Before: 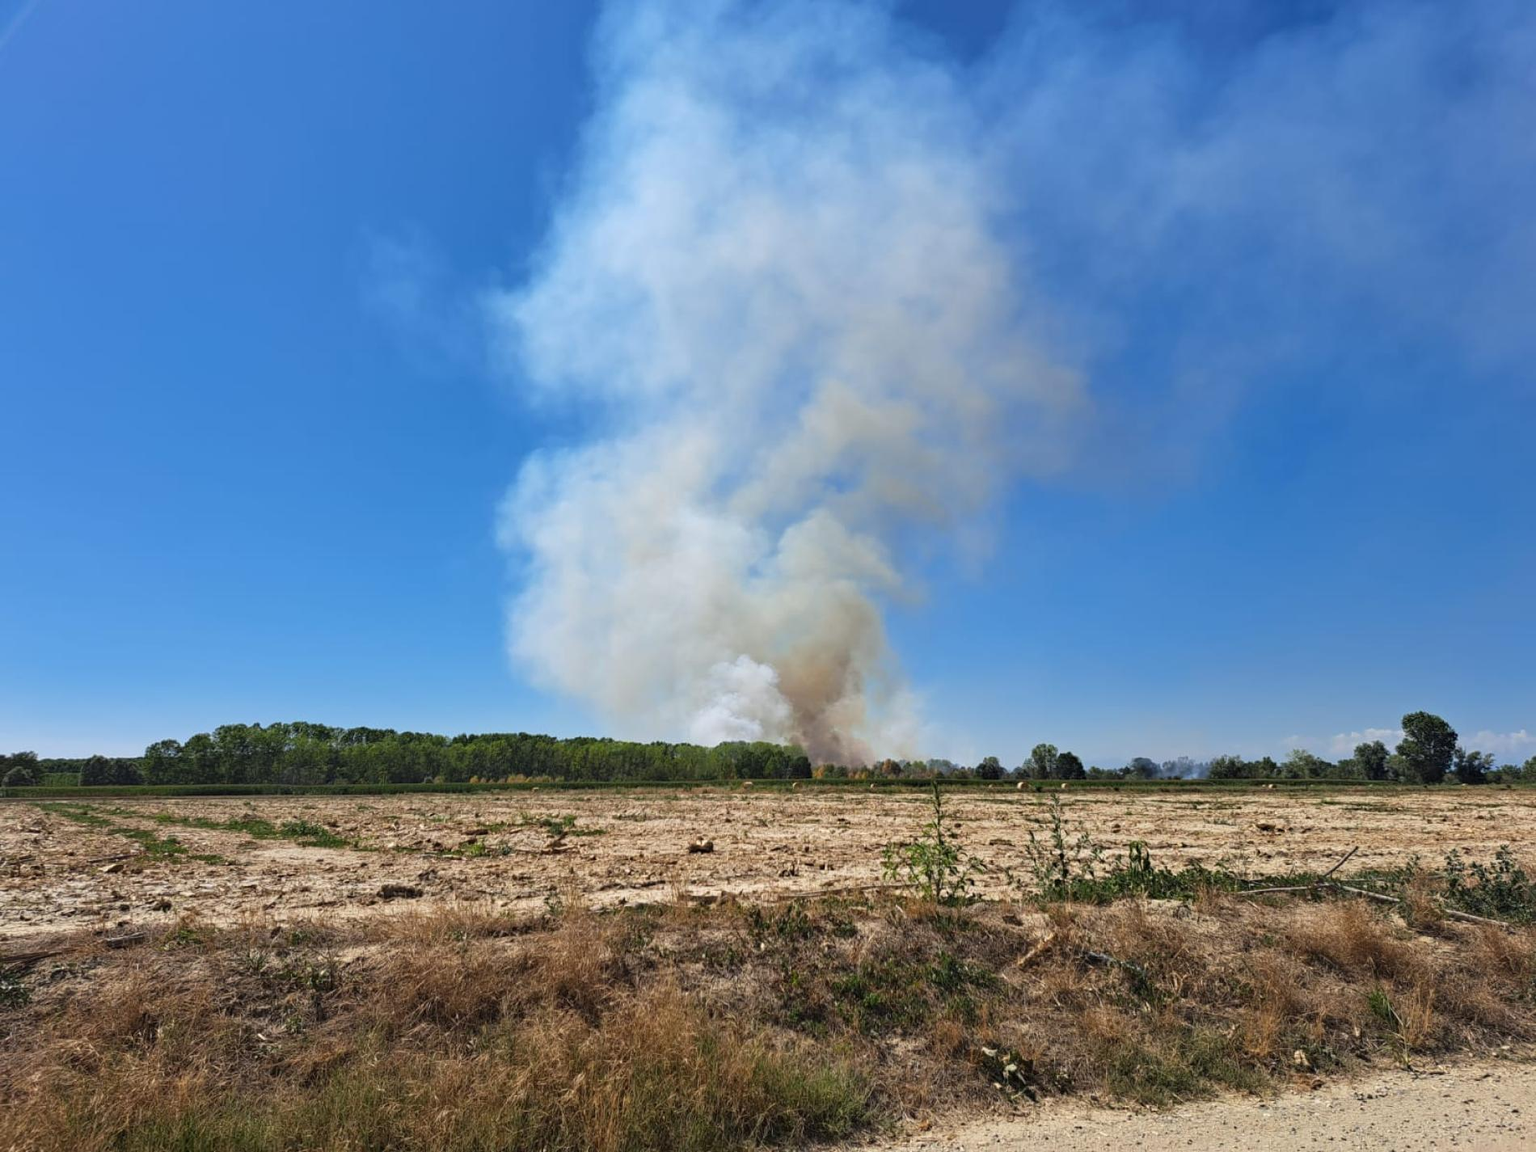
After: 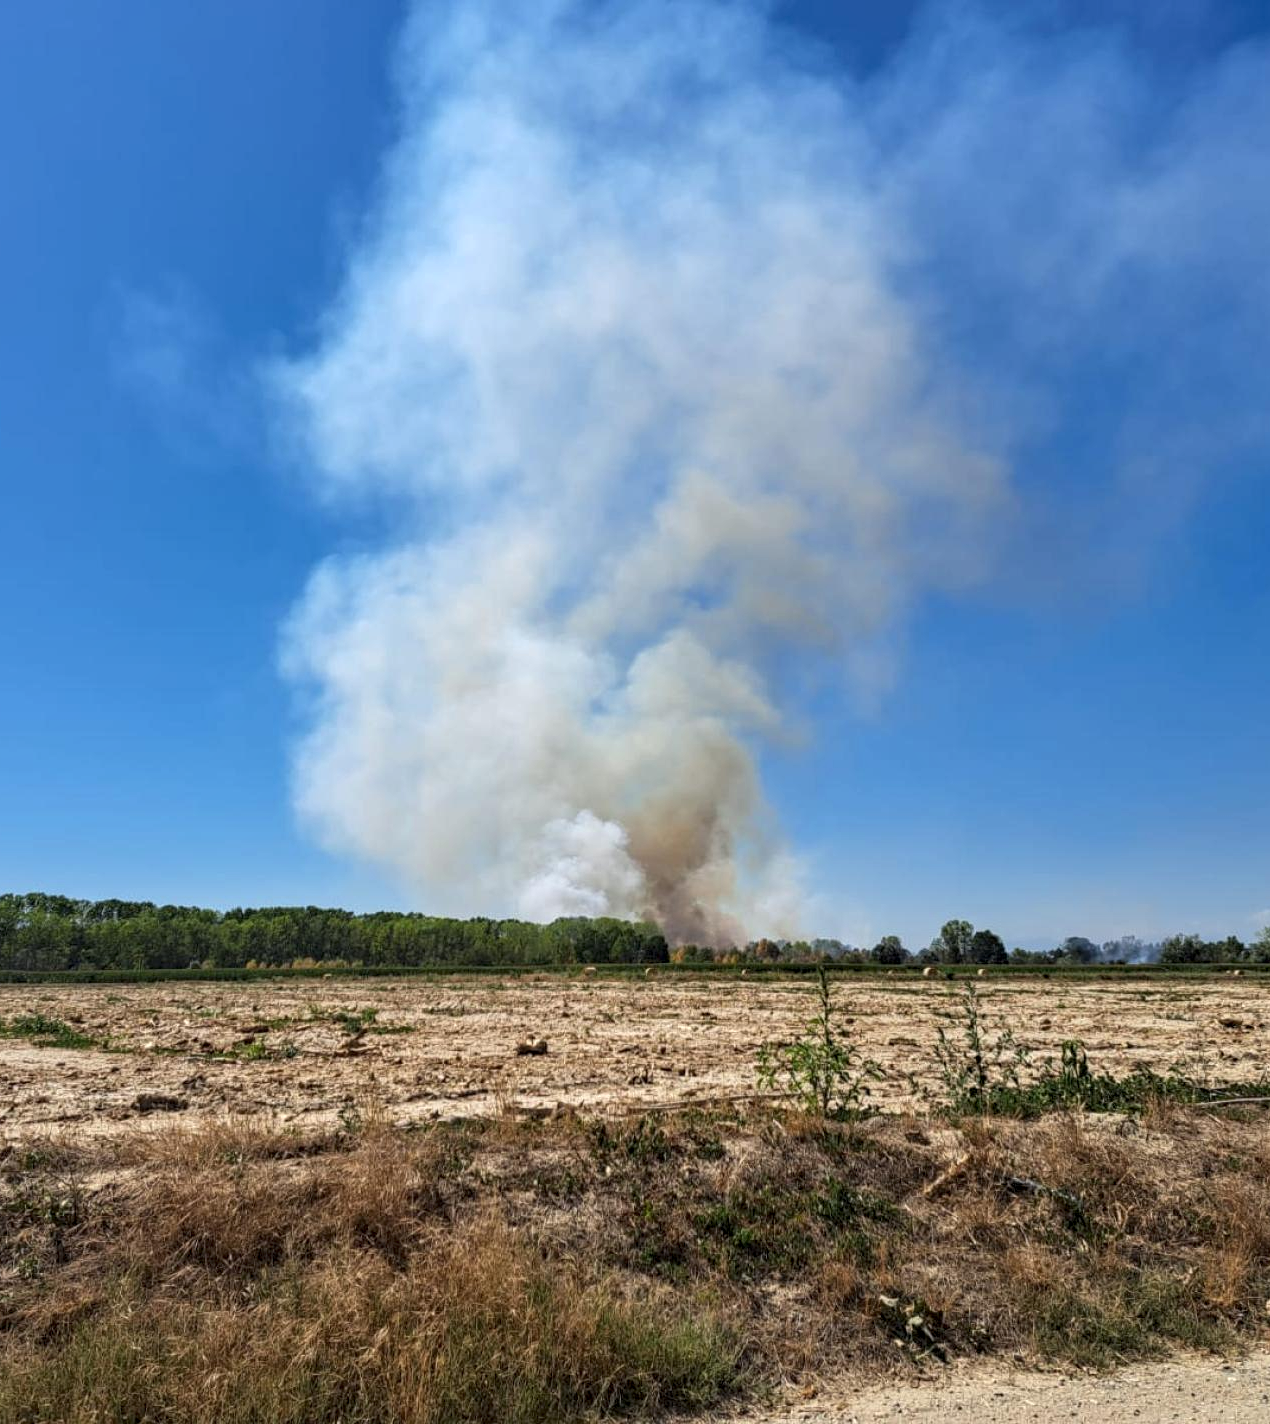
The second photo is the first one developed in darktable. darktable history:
crop and rotate: left 17.732%, right 15.423%
local contrast: detail 130%
